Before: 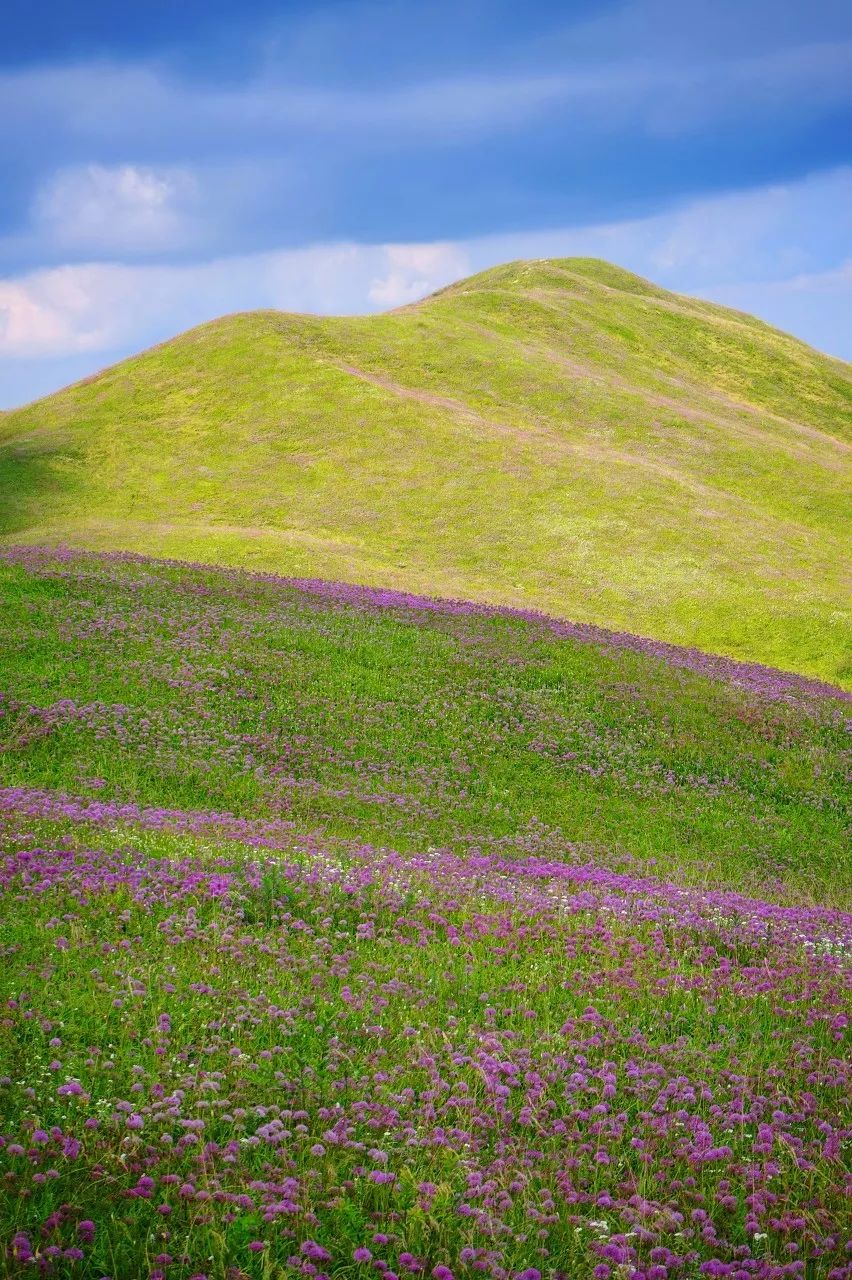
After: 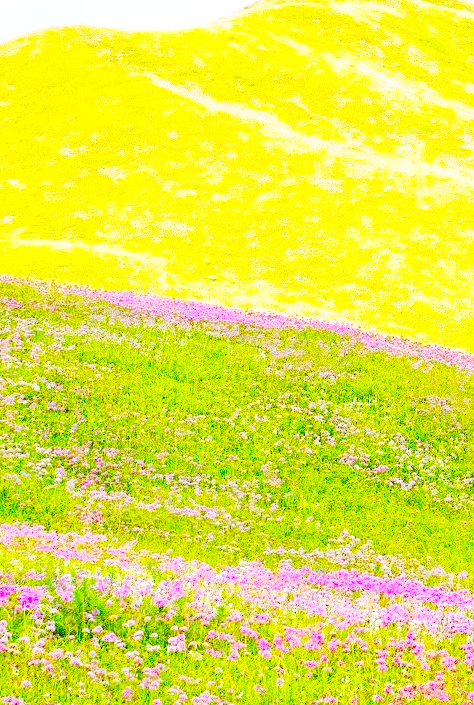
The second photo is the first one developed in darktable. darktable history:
exposure: exposure 0.609 EV, compensate highlight preservation false
crop and rotate: left 22.287%, top 22.488%, right 22.049%, bottom 22.379%
color balance rgb: perceptual saturation grading › global saturation 30.987%, global vibrance 20%
base curve: curves: ch0 [(0, 0.003) (0.001, 0.002) (0.006, 0.004) (0.02, 0.022) (0.048, 0.086) (0.094, 0.234) (0.162, 0.431) (0.258, 0.629) (0.385, 0.8) (0.548, 0.918) (0.751, 0.988) (1, 1)], preserve colors none
